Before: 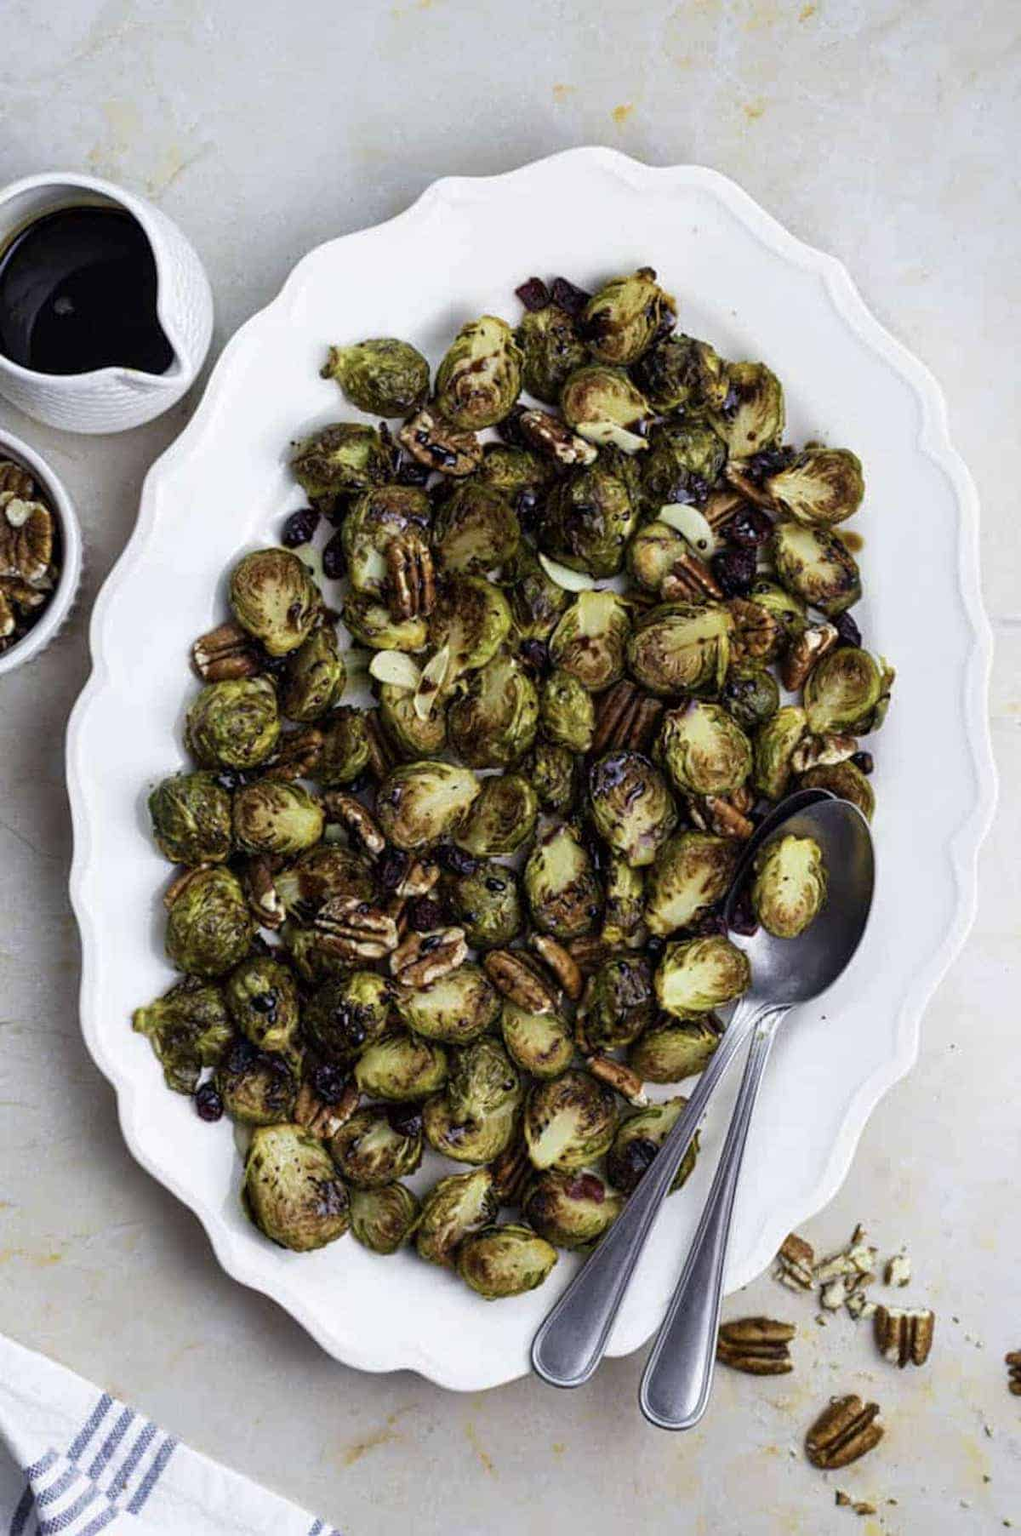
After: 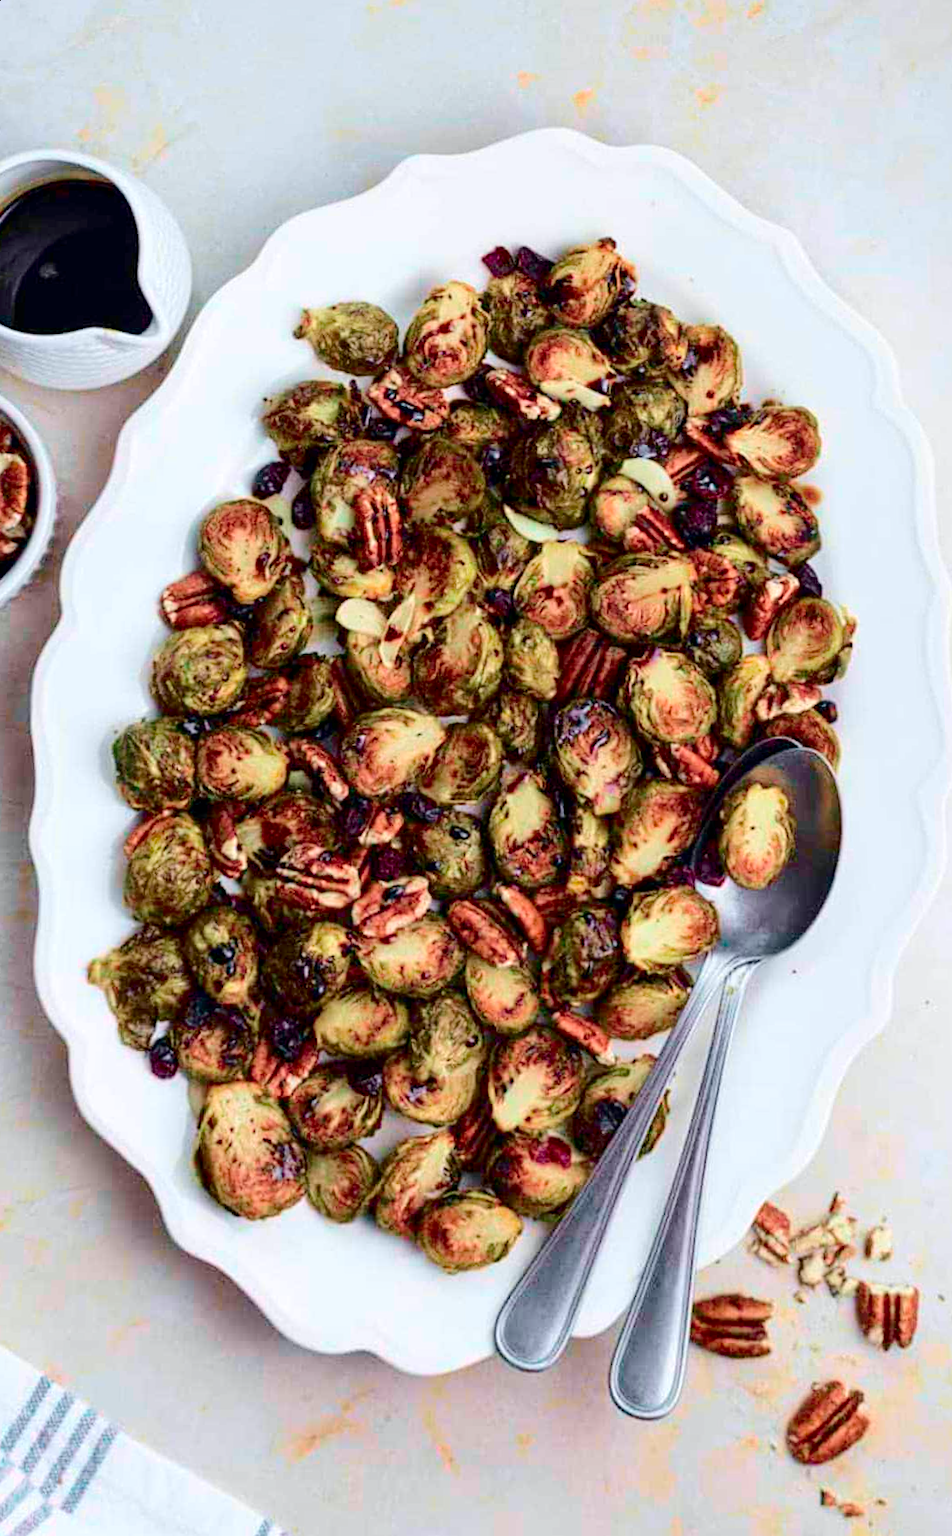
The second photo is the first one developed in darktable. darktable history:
tone curve: curves: ch0 [(0, 0) (0.033, 0.016) (0.171, 0.127) (0.33, 0.331) (0.432, 0.475) (0.601, 0.665) (0.843, 0.876) (1, 1)]; ch1 [(0, 0) (0.339, 0.349) (0.445, 0.42) (0.476, 0.47) (0.501, 0.499) (0.516, 0.525) (0.548, 0.563) (0.584, 0.633) (0.728, 0.746) (1, 1)]; ch2 [(0, 0) (0.327, 0.324) (0.417, 0.44) (0.46, 0.453) (0.502, 0.498) (0.517, 0.524) (0.53, 0.554) (0.579, 0.599) (0.745, 0.704) (1, 1)], color space Lab, independent channels, preserve colors none
rotate and perspective: rotation 0.215°, lens shift (vertical) -0.139, crop left 0.069, crop right 0.939, crop top 0.002, crop bottom 0.996
